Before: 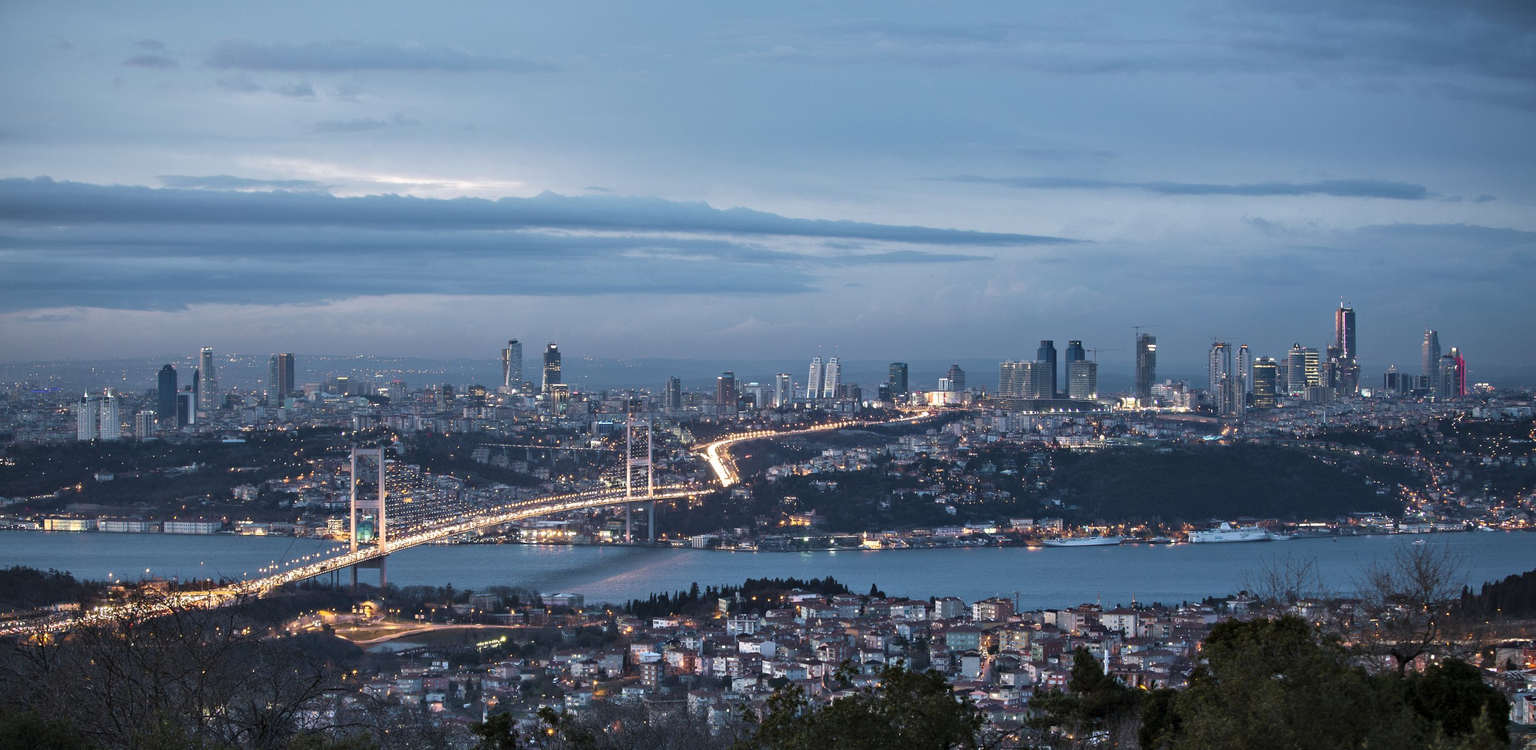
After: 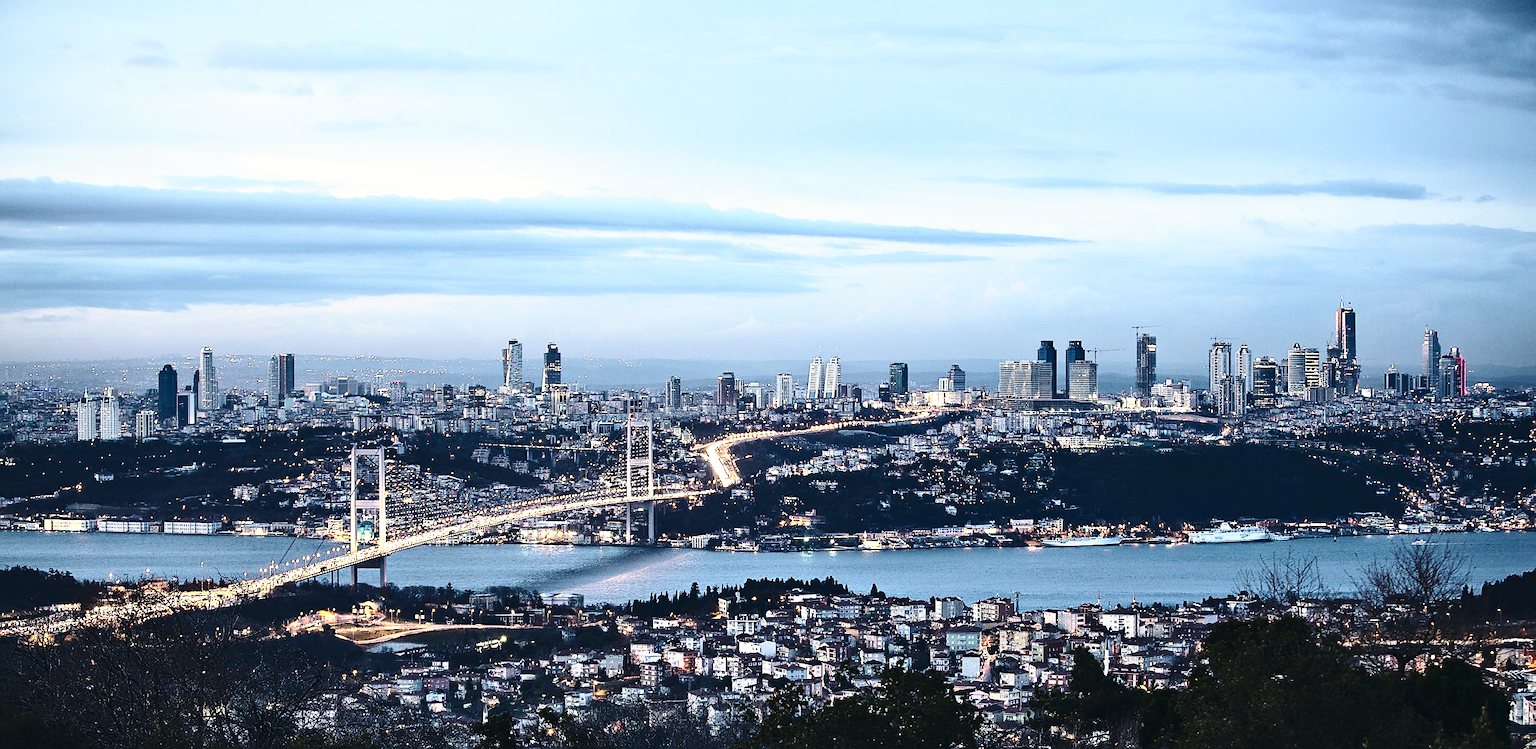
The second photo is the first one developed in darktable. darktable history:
tone curve: curves: ch0 [(0, 0.032) (0.181, 0.152) (0.751, 0.762) (1, 1)], color space Lab, linked channels, preserve colors none
color balance rgb: highlights gain › luminance 5.713%, highlights gain › chroma 1.273%, highlights gain › hue 88.83°, perceptual saturation grading › global saturation -0.13%, perceptual brilliance grading › global brilliance 15.177%, perceptual brilliance grading › shadows -34.241%, contrast 4.773%
sharpen: radius 1.354, amount 1.255, threshold 0.797
contrast brightness saturation: contrast 0.242, brightness 0.086
color correction: highlights a* 0.382, highlights b* 2.7, shadows a* -1.12, shadows b* -4.6
base curve: curves: ch0 [(0, 0) (0.028, 0.03) (0.121, 0.232) (0.46, 0.748) (0.859, 0.968) (1, 1)], preserve colors none
